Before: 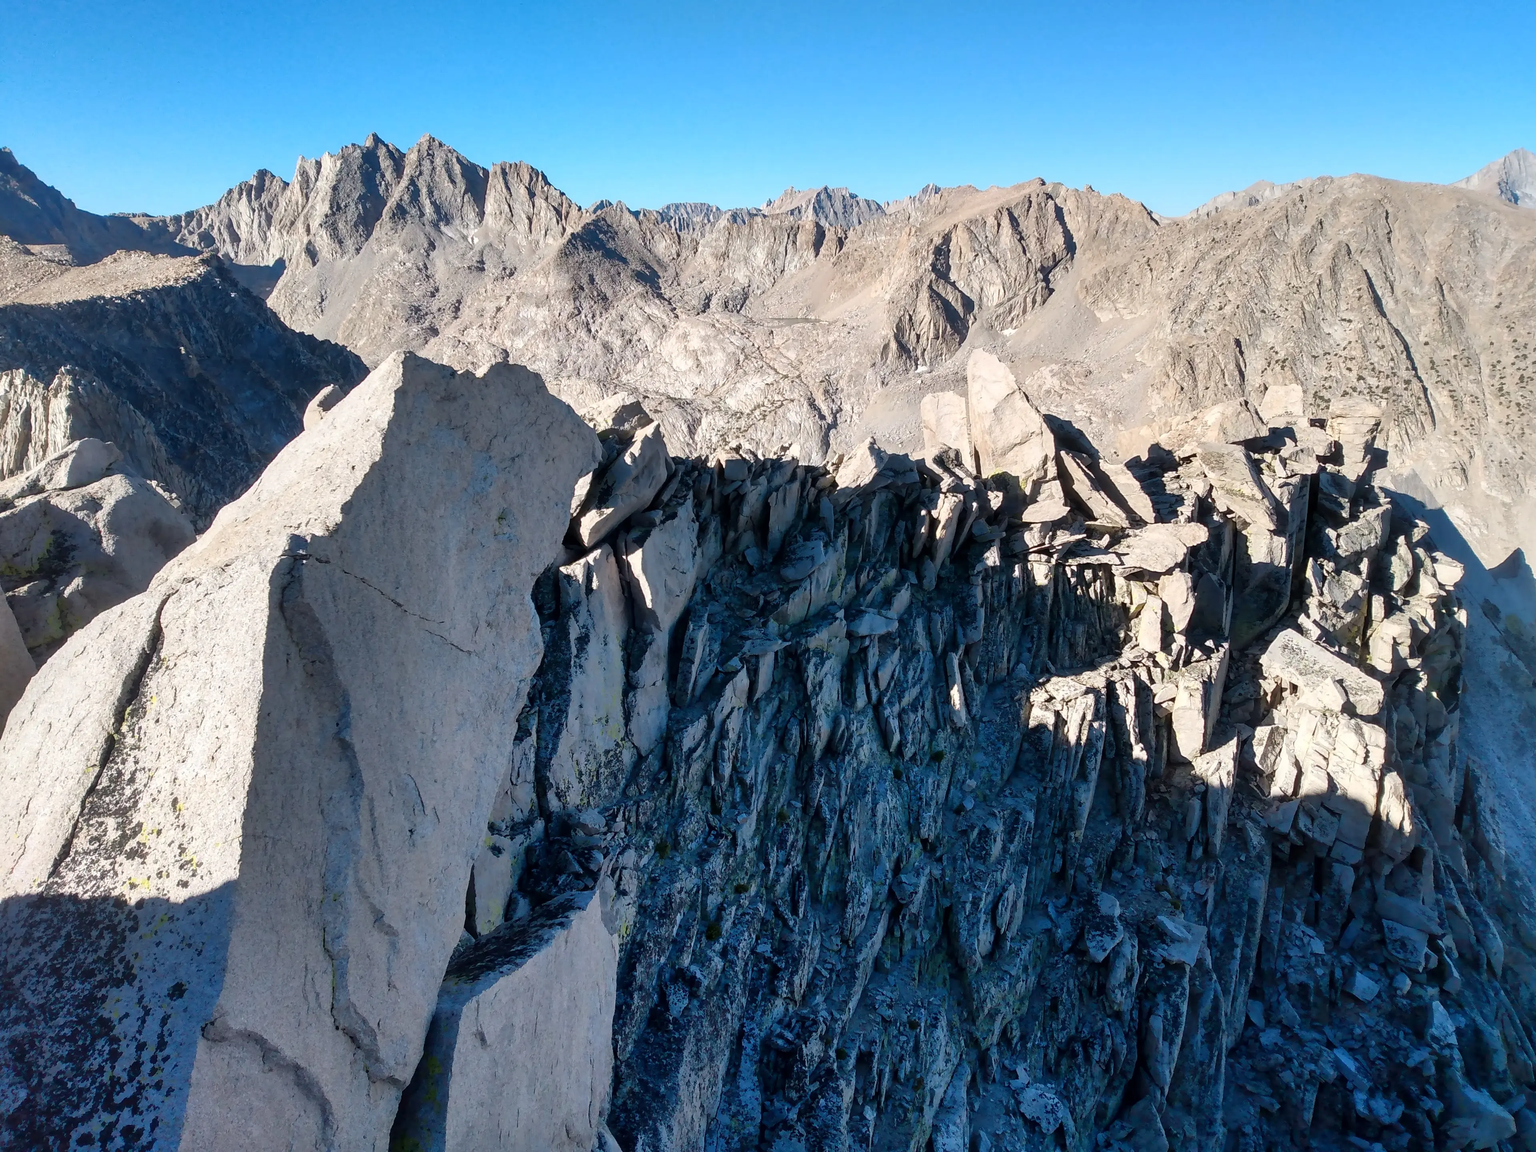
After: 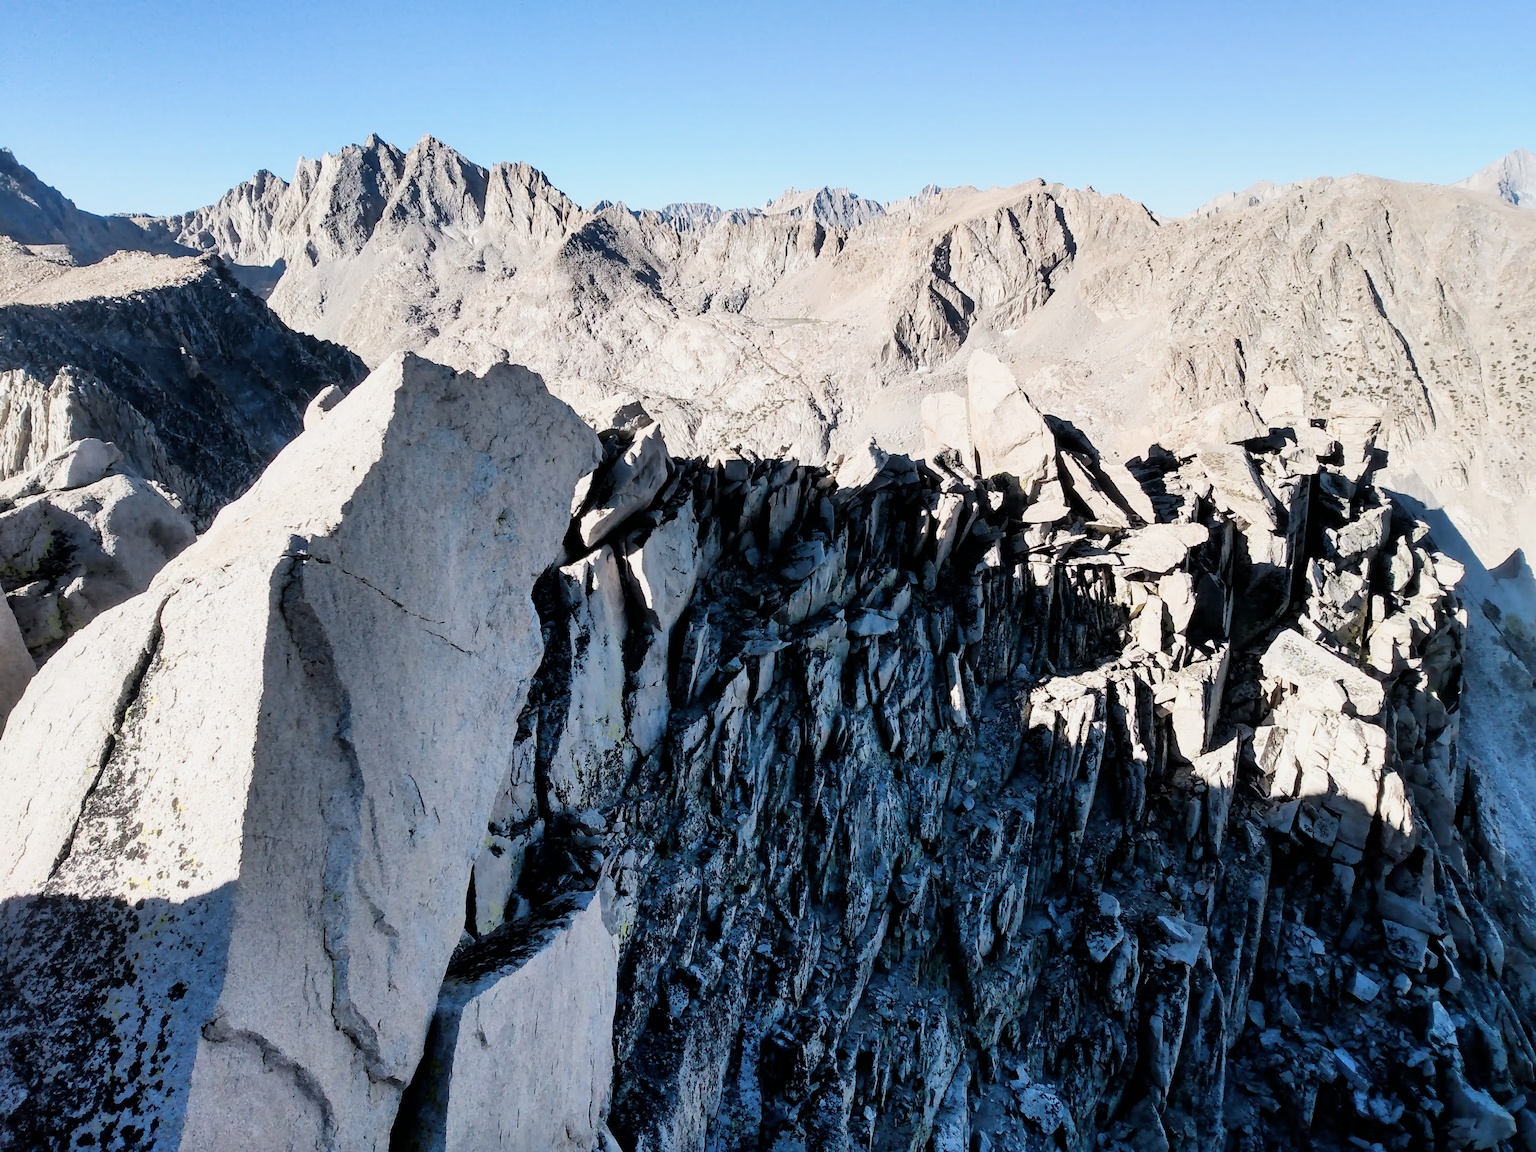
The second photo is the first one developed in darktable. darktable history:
exposure: black level correction 0, exposure 0.5 EV, compensate highlight preservation false
filmic rgb: black relative exposure -5.11 EV, white relative exposure 3.96 EV, hardness 2.88, contrast 1.388, highlights saturation mix -29.03%
color balance rgb: perceptual saturation grading › global saturation -11.61%
